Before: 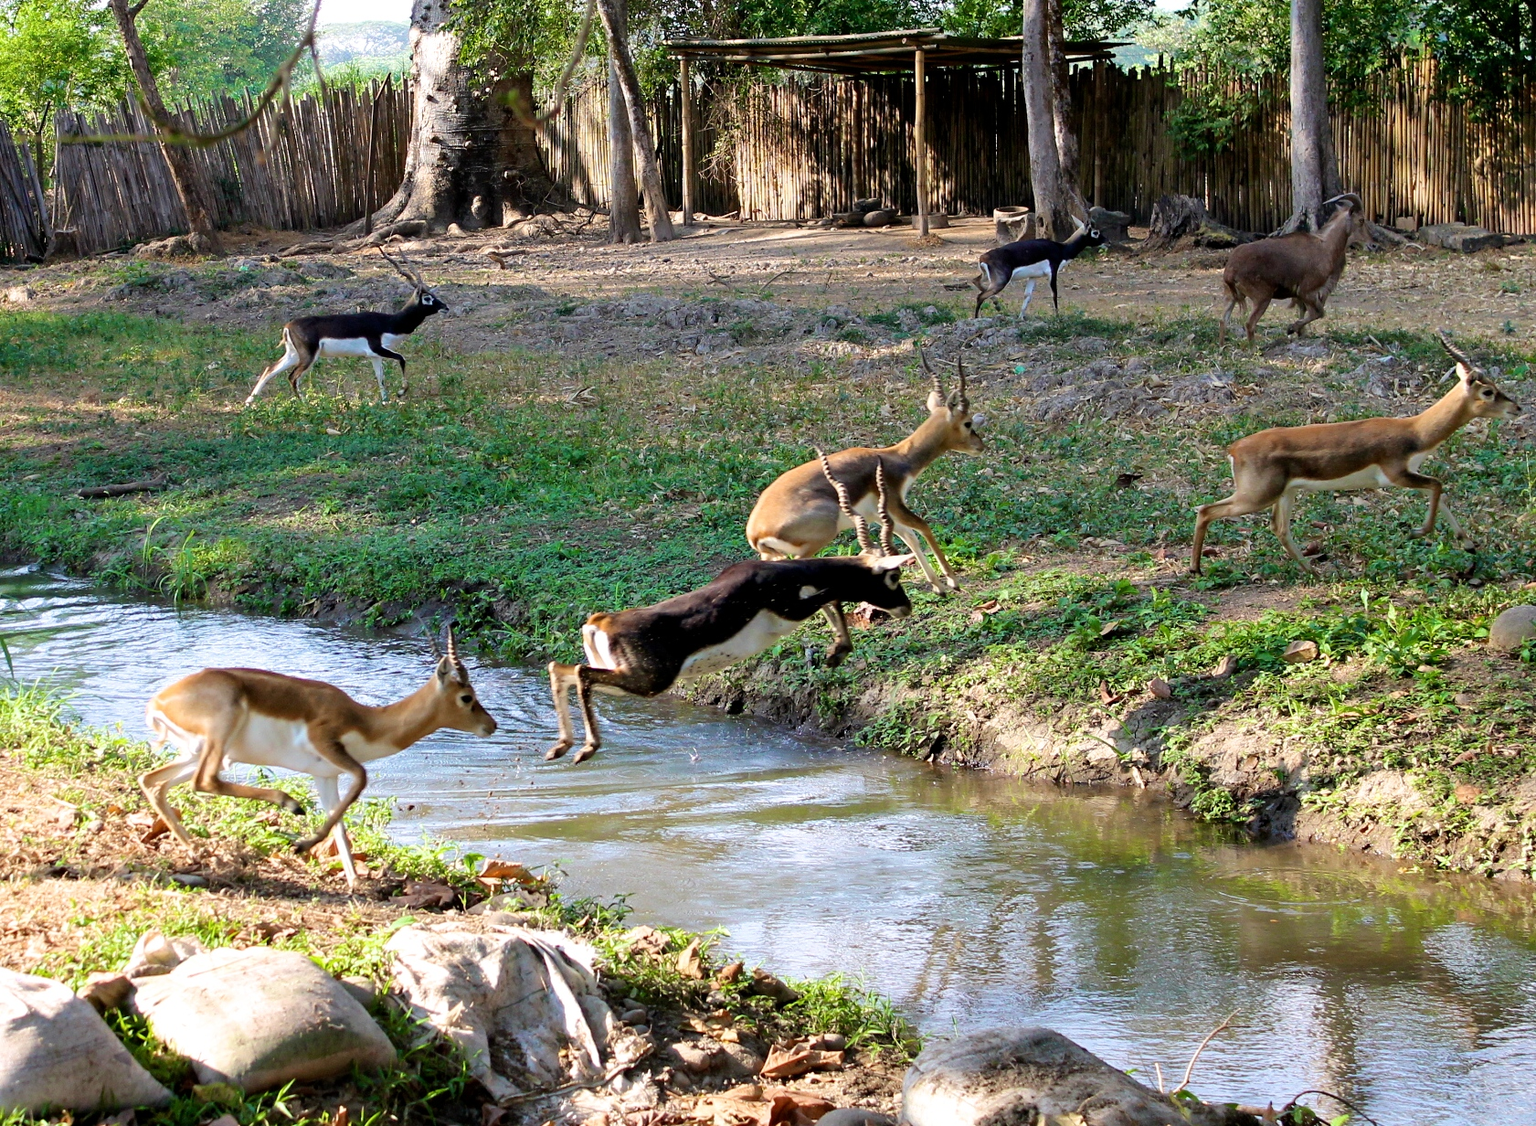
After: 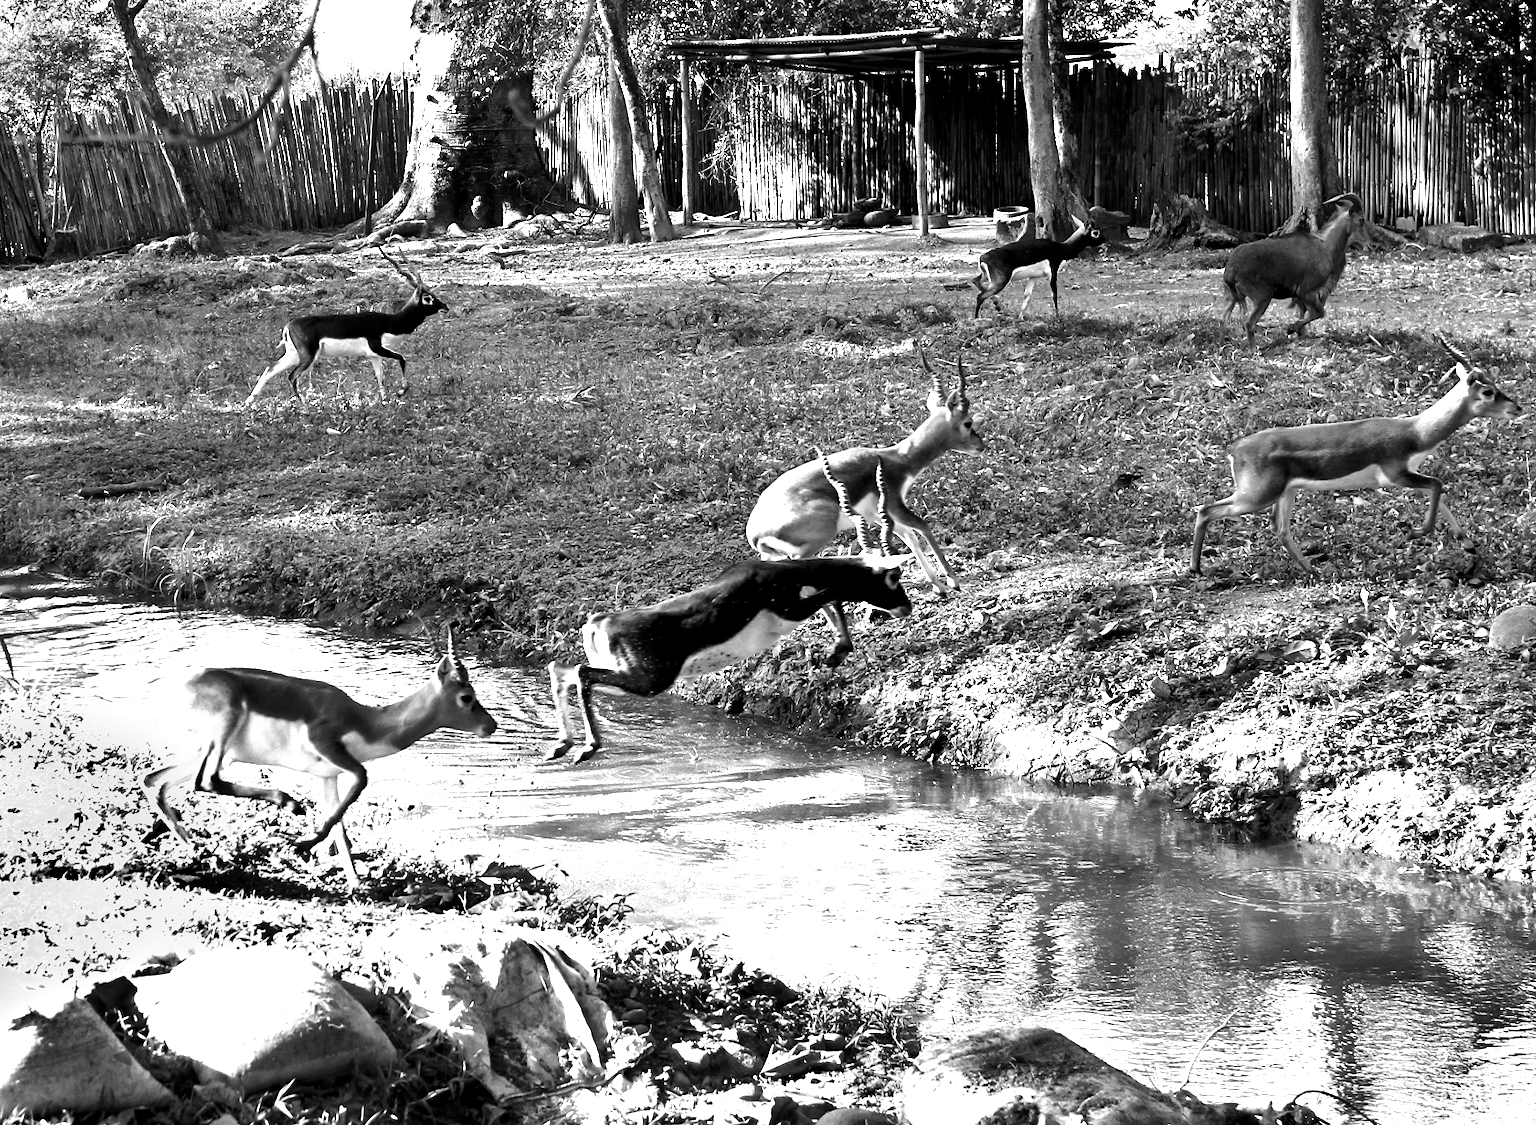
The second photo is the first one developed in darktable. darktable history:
white balance: emerald 1
shadows and highlights: shadows 22.7, highlights -48.71, soften with gaussian
contrast brightness saturation: brightness -0.25, saturation 0.2
monochrome: size 1
exposure: black level correction 0, exposure 1.173 EV, compensate exposure bias true, compensate highlight preservation false
